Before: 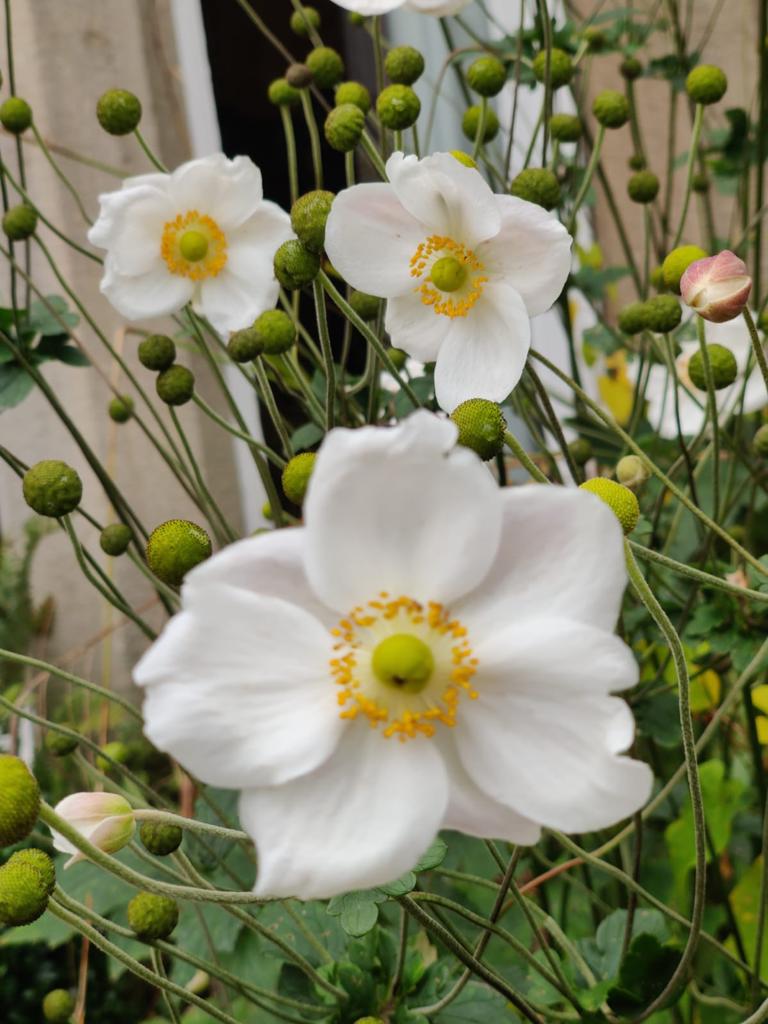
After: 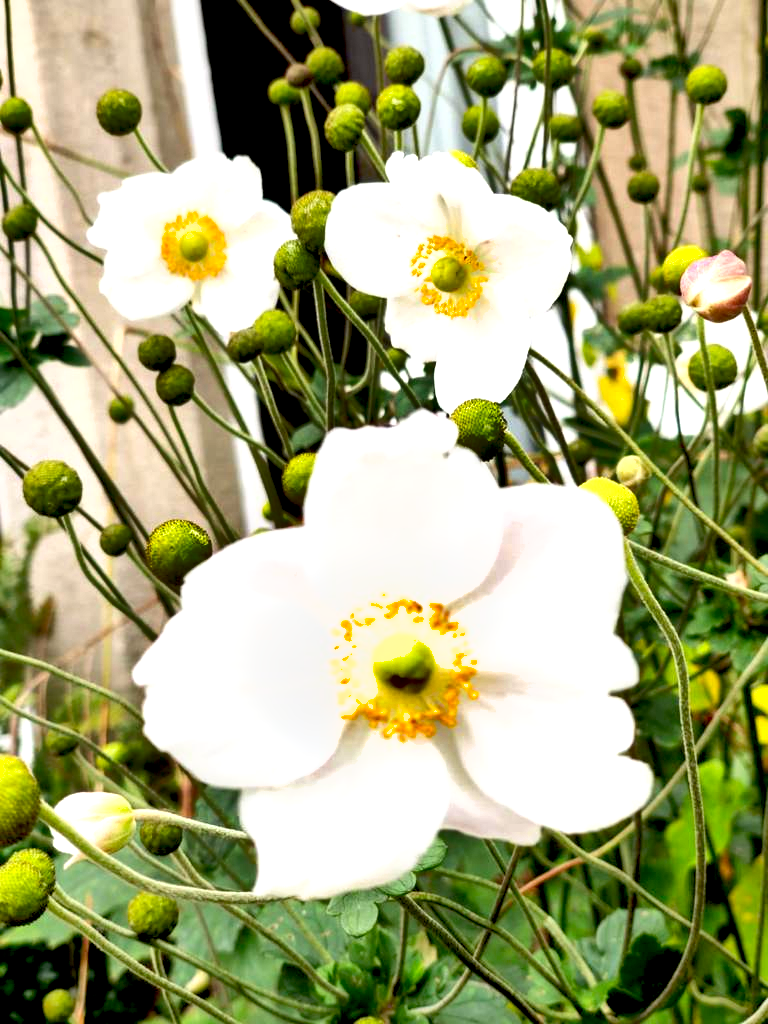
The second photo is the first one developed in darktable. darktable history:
exposure: black level correction 0.009, exposure 1.415 EV, compensate exposure bias true, compensate highlight preservation false
shadows and highlights: low approximation 0.01, soften with gaussian
local contrast: highlights 62%, shadows 106%, detail 106%, midtone range 0.535
